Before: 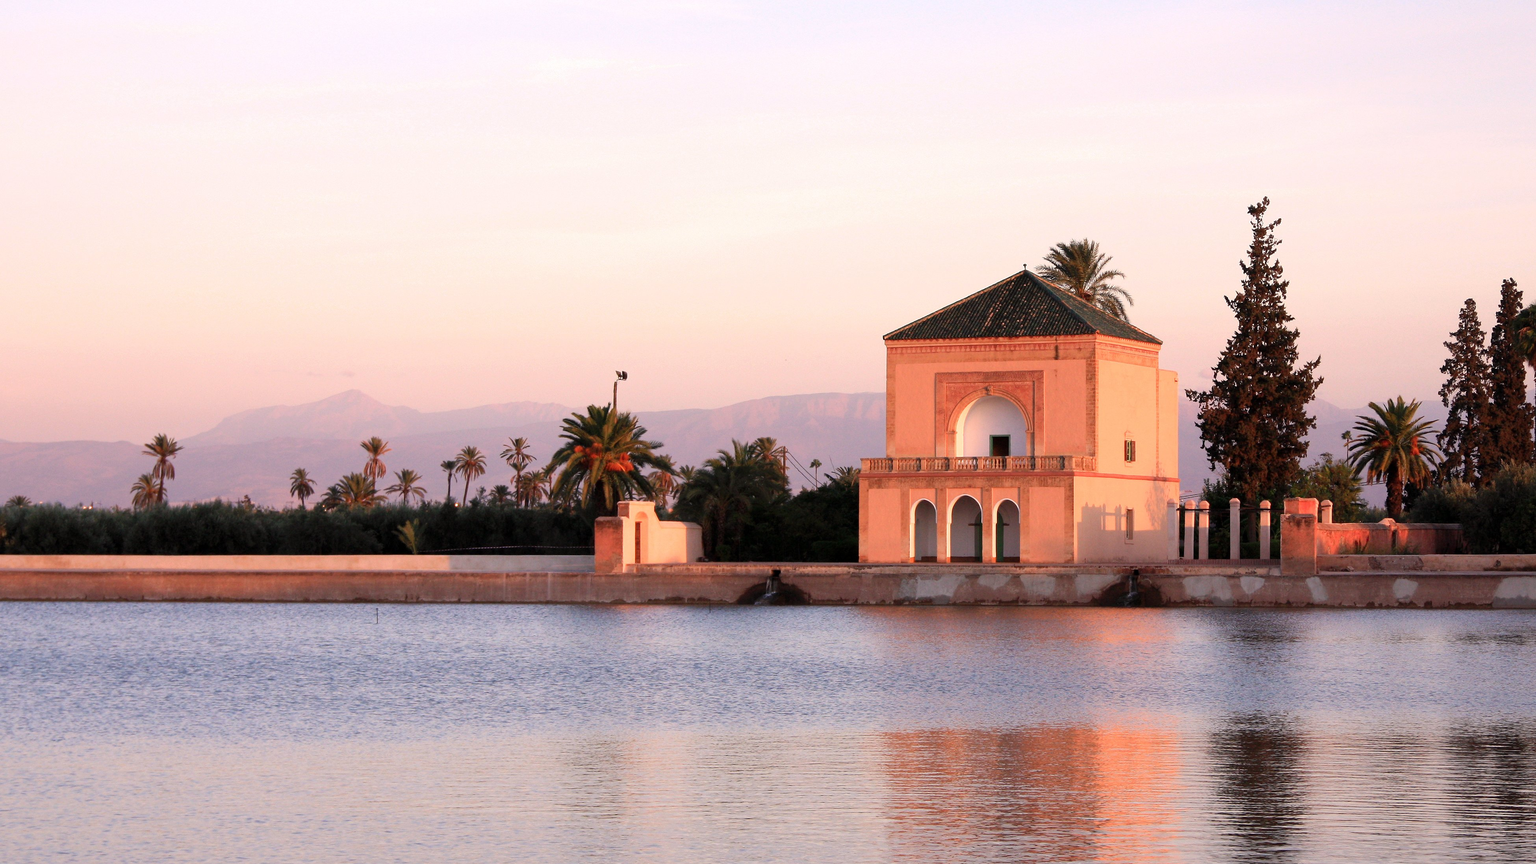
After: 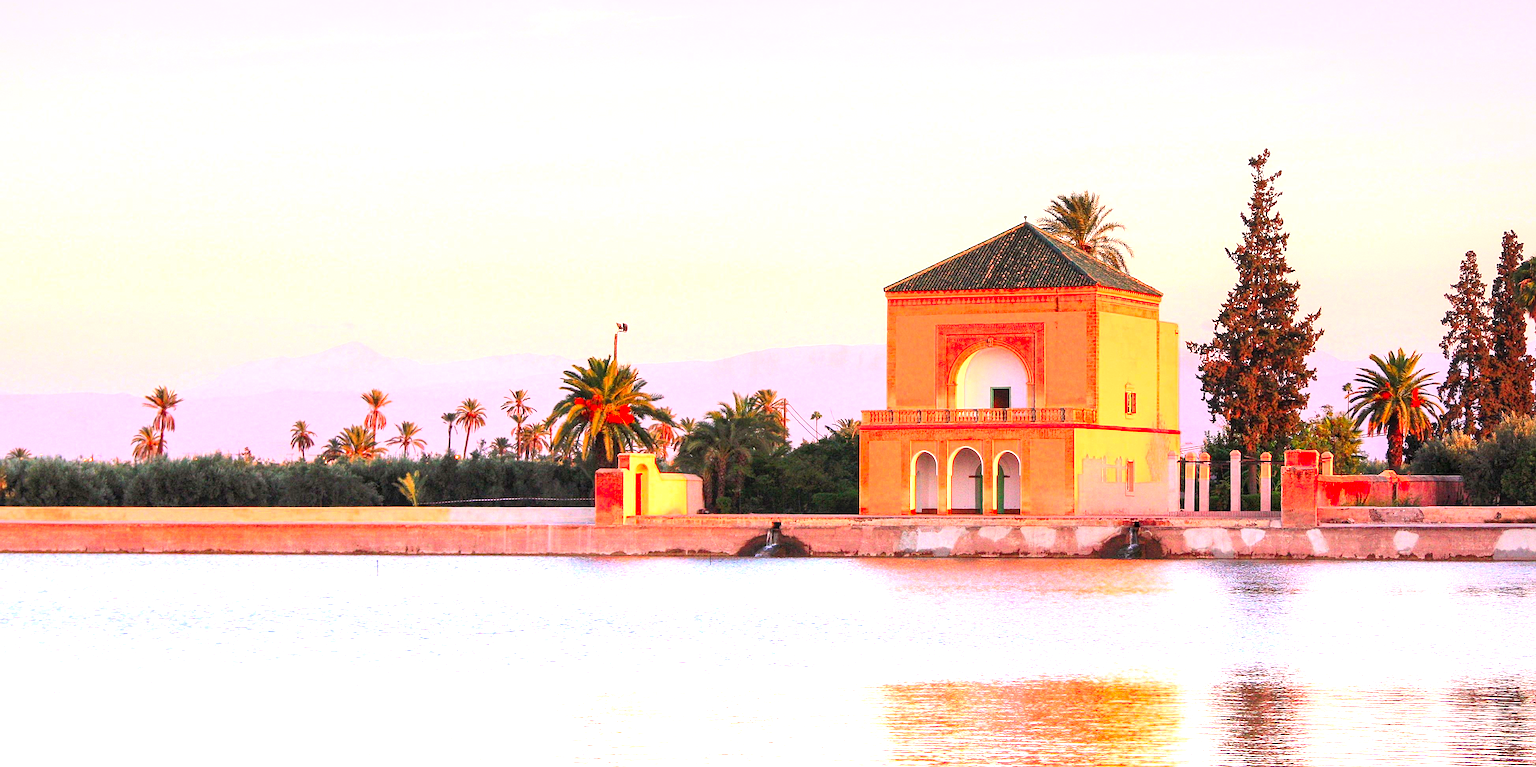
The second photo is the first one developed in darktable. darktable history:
contrast brightness saturation: contrast 0.2, brightness 0.2, saturation 0.8
local contrast: on, module defaults
crop and rotate: top 5.609%, bottom 5.609%
sharpen: on, module defaults
graduated density: density -3.9 EV
